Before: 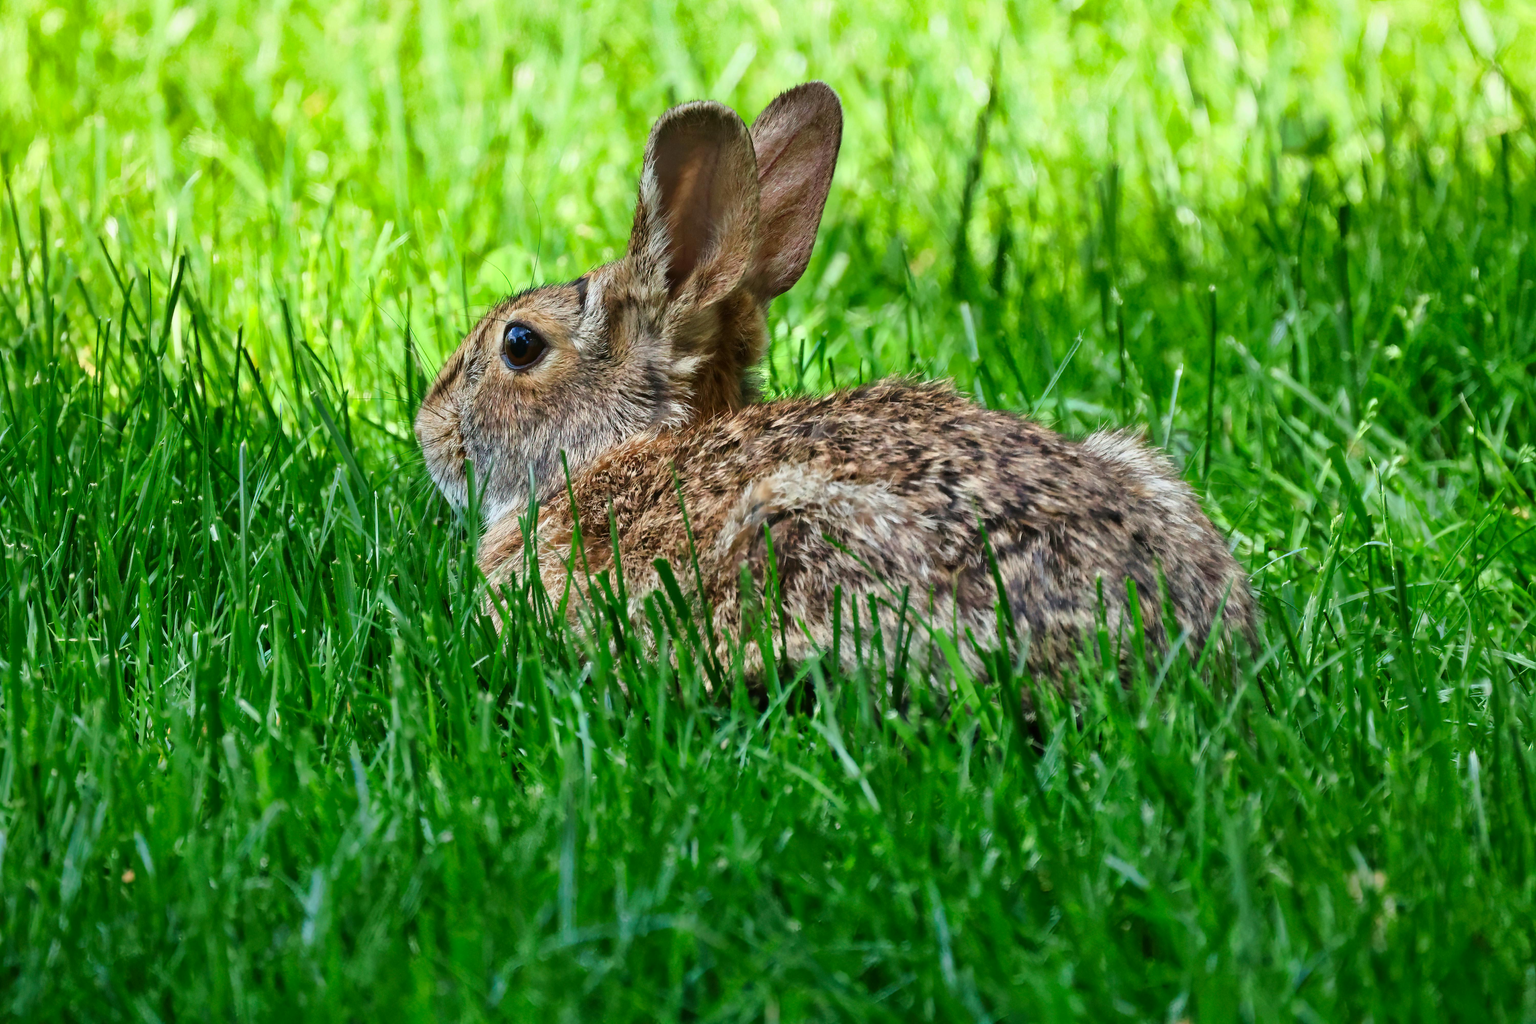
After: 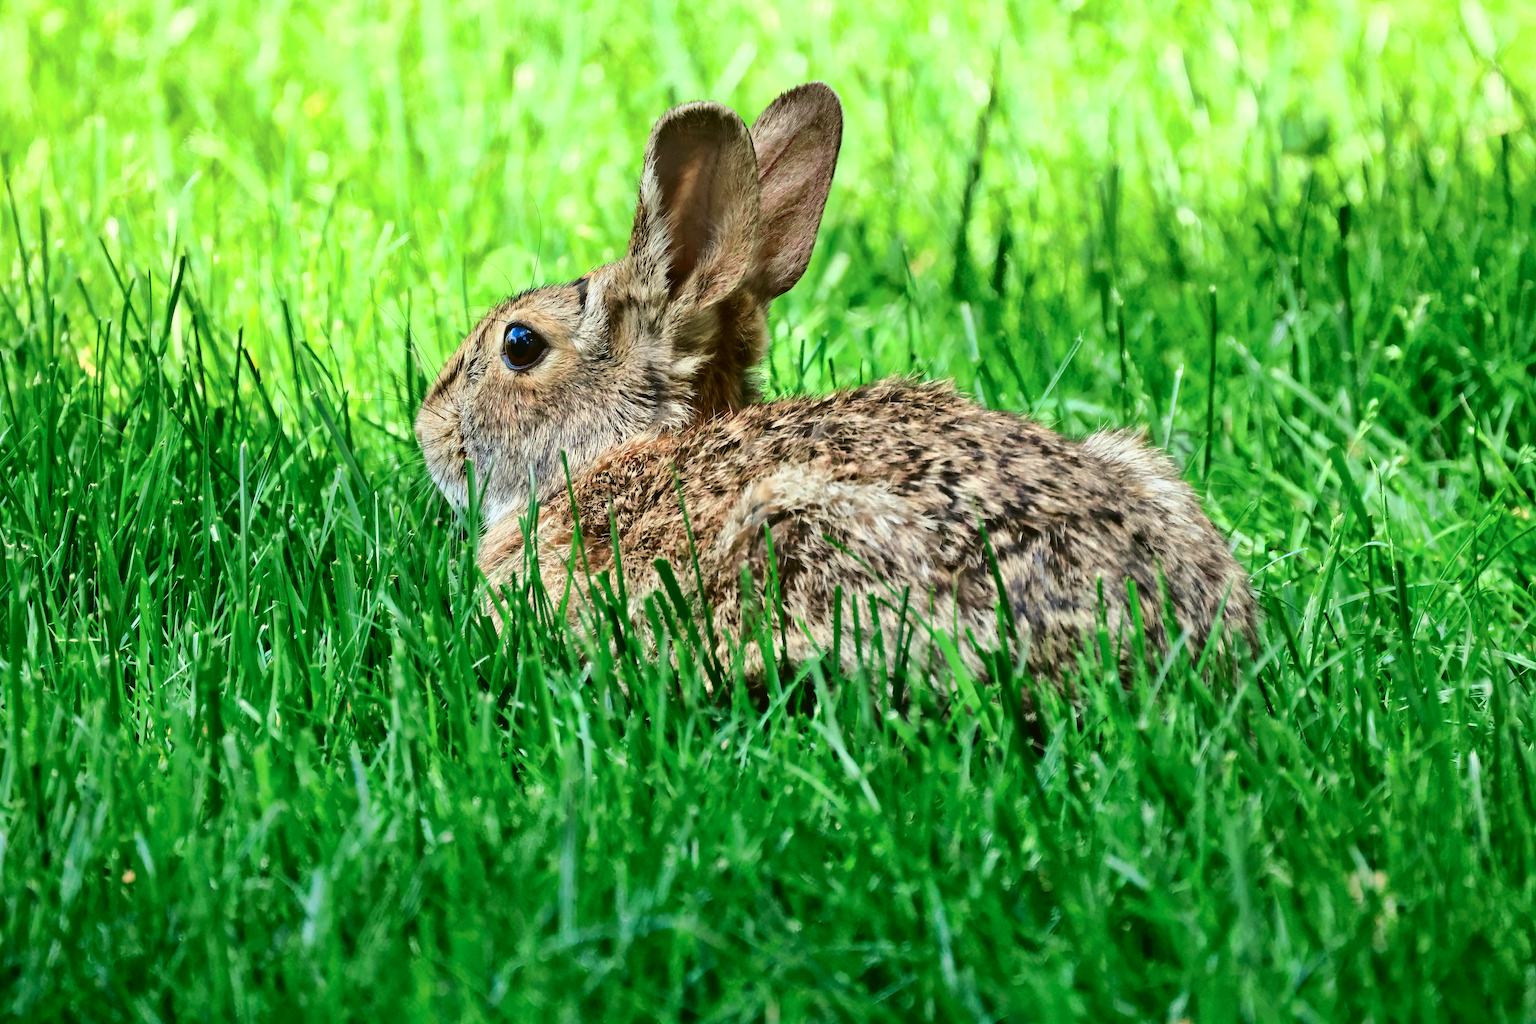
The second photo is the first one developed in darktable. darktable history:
tone curve: curves: ch0 [(0, 0.023) (0.087, 0.065) (0.184, 0.168) (0.45, 0.54) (0.57, 0.683) (0.722, 0.825) (0.877, 0.948) (1, 1)]; ch1 [(0, 0) (0.388, 0.369) (0.447, 0.447) (0.505, 0.5) (0.534, 0.528) (0.573, 0.583) (0.663, 0.68) (1, 1)]; ch2 [(0, 0) (0.314, 0.223) (0.427, 0.405) (0.492, 0.505) (0.531, 0.55) (0.589, 0.599) (1, 1)], color space Lab, independent channels, preserve colors none
